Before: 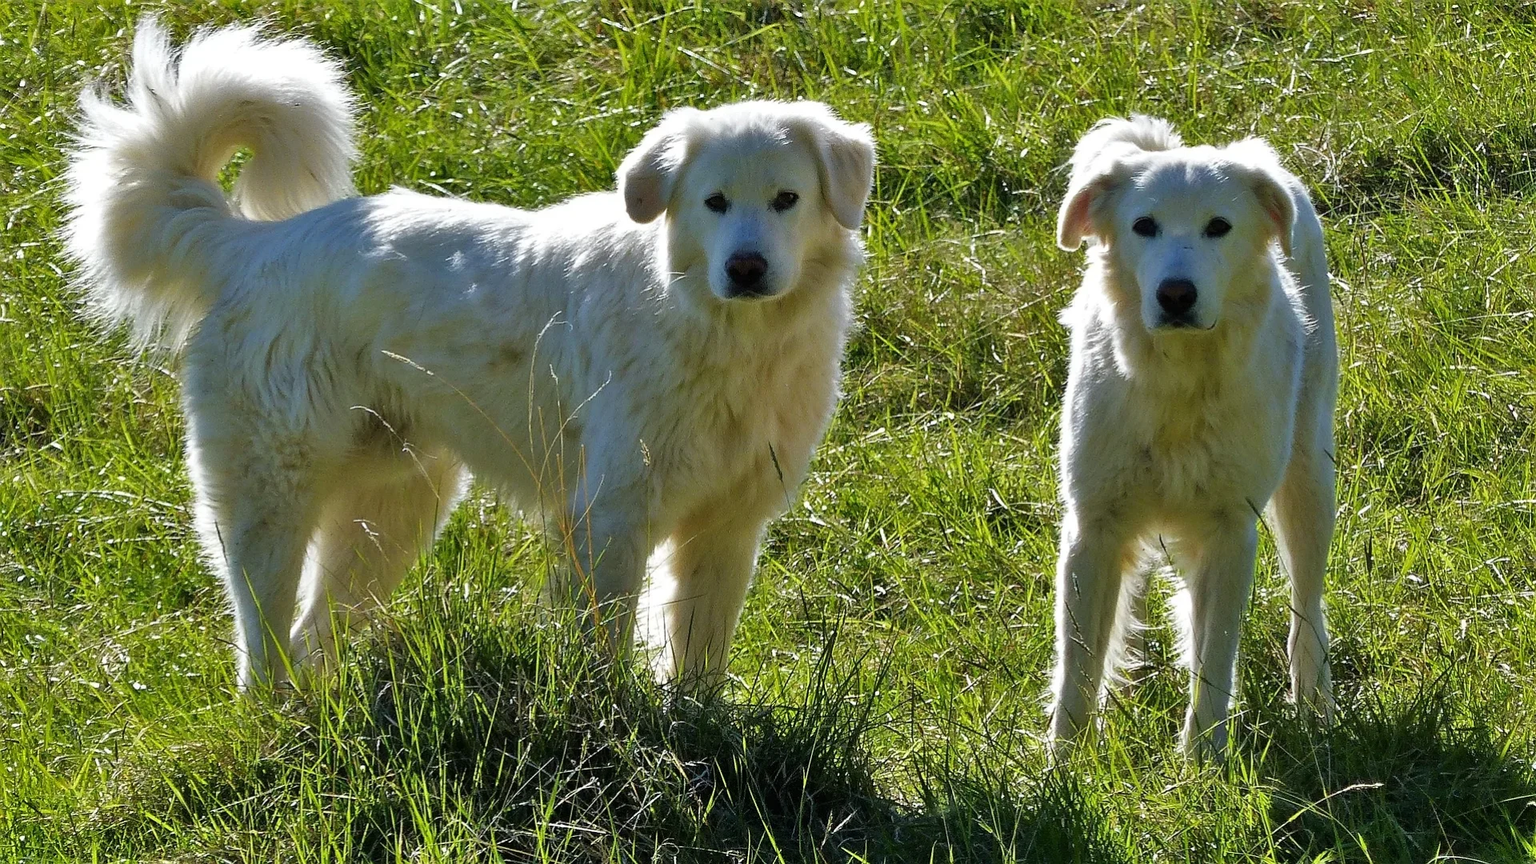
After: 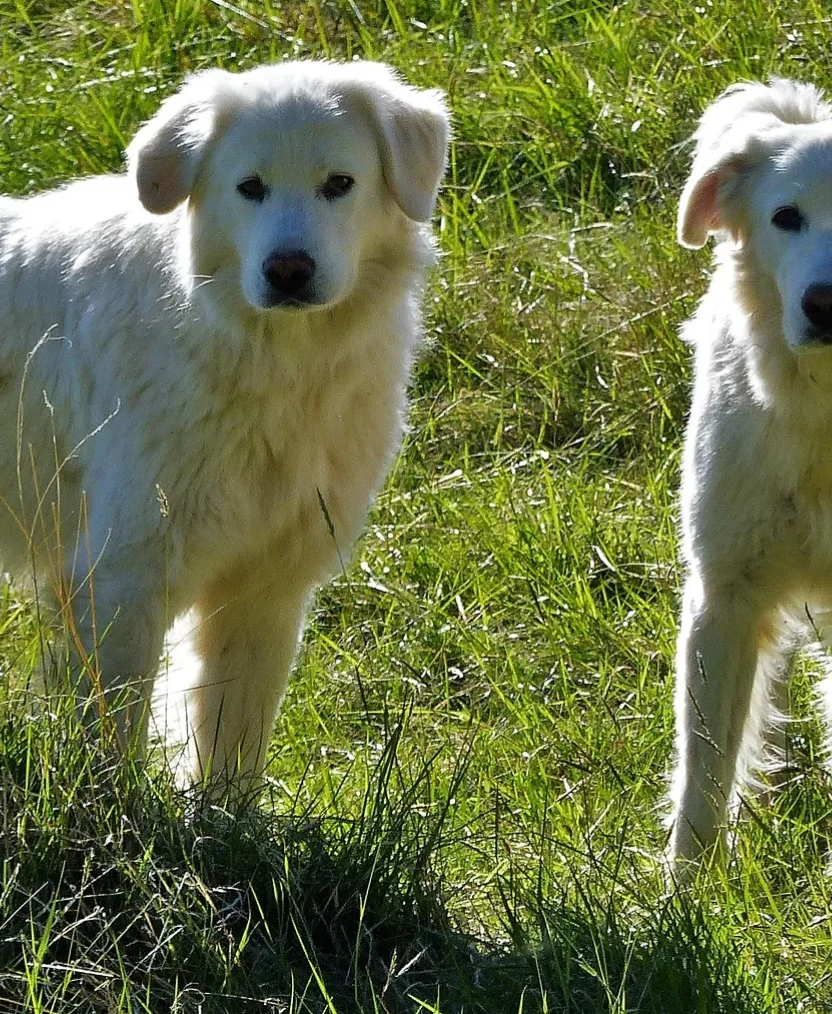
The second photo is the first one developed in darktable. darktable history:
crop: left 33.55%, top 6.023%, right 23.107%
